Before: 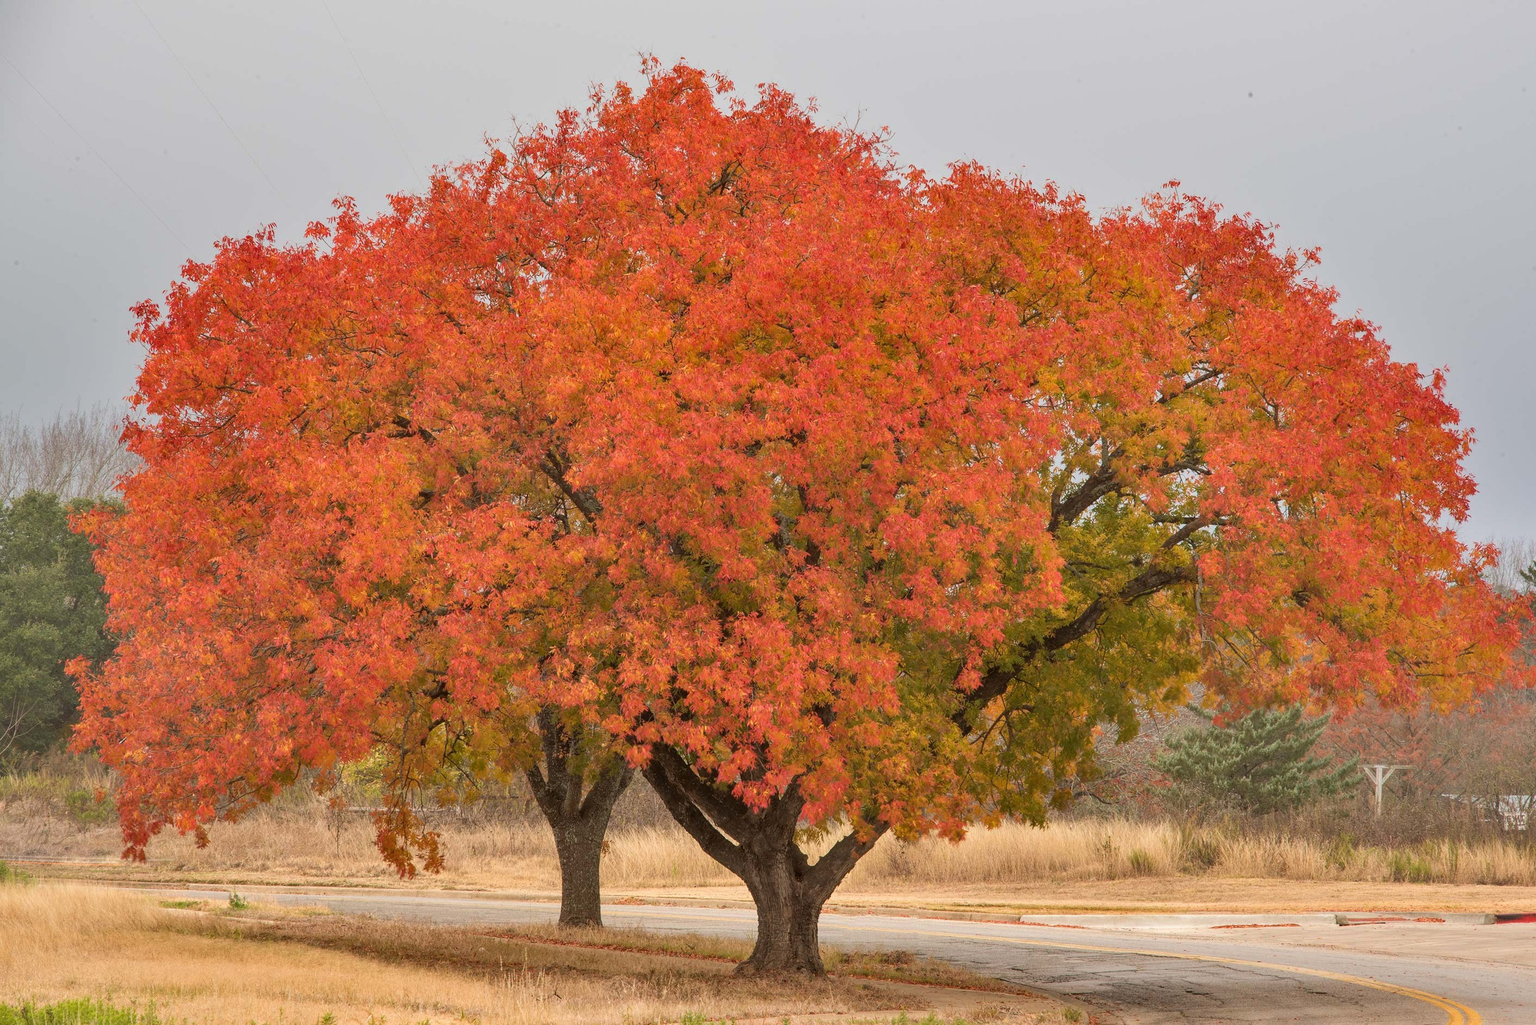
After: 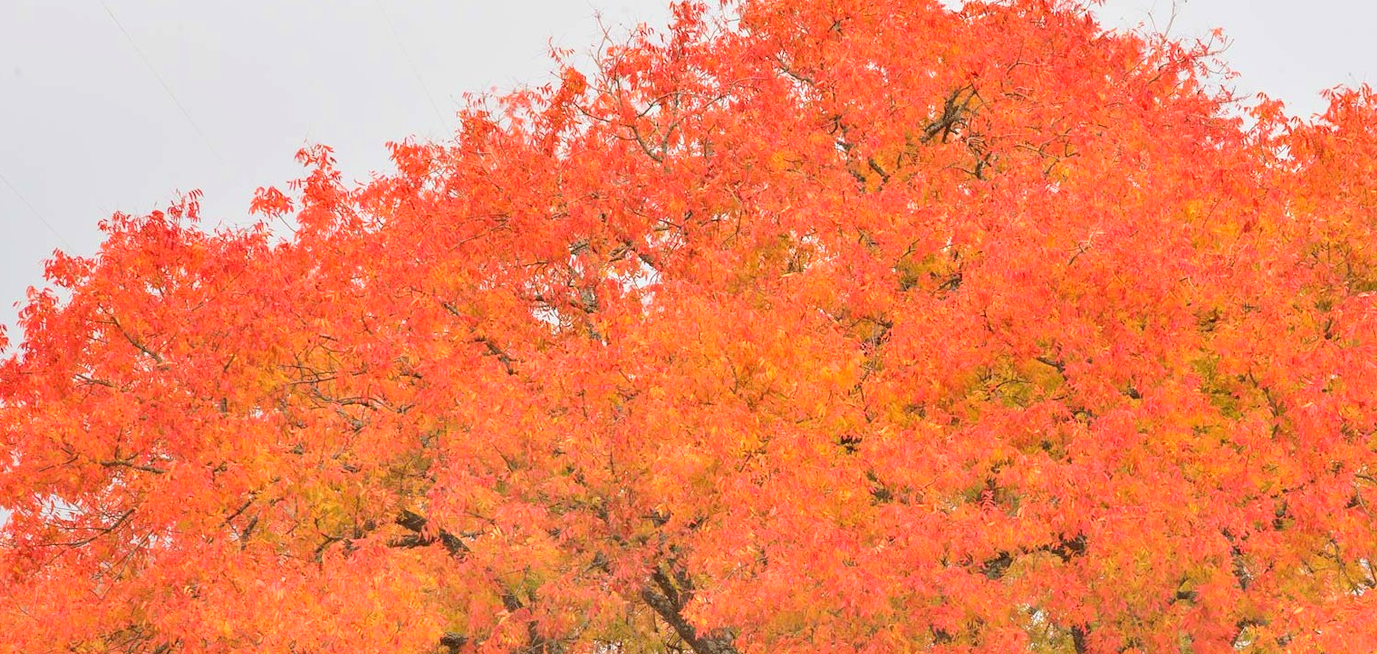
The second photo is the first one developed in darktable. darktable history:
tone equalizer: -8 EV 0.97 EV, -7 EV 1.03 EV, -6 EV 0.986 EV, -5 EV 0.967 EV, -4 EV 1.02 EV, -3 EV 0.765 EV, -2 EV 0.503 EV, -1 EV 0.246 EV, edges refinement/feathering 500, mask exposure compensation -1.57 EV, preserve details no
crop: left 10.097%, top 10.706%, right 36.102%, bottom 50.974%
exposure: exposure 0.13 EV, compensate highlight preservation false
